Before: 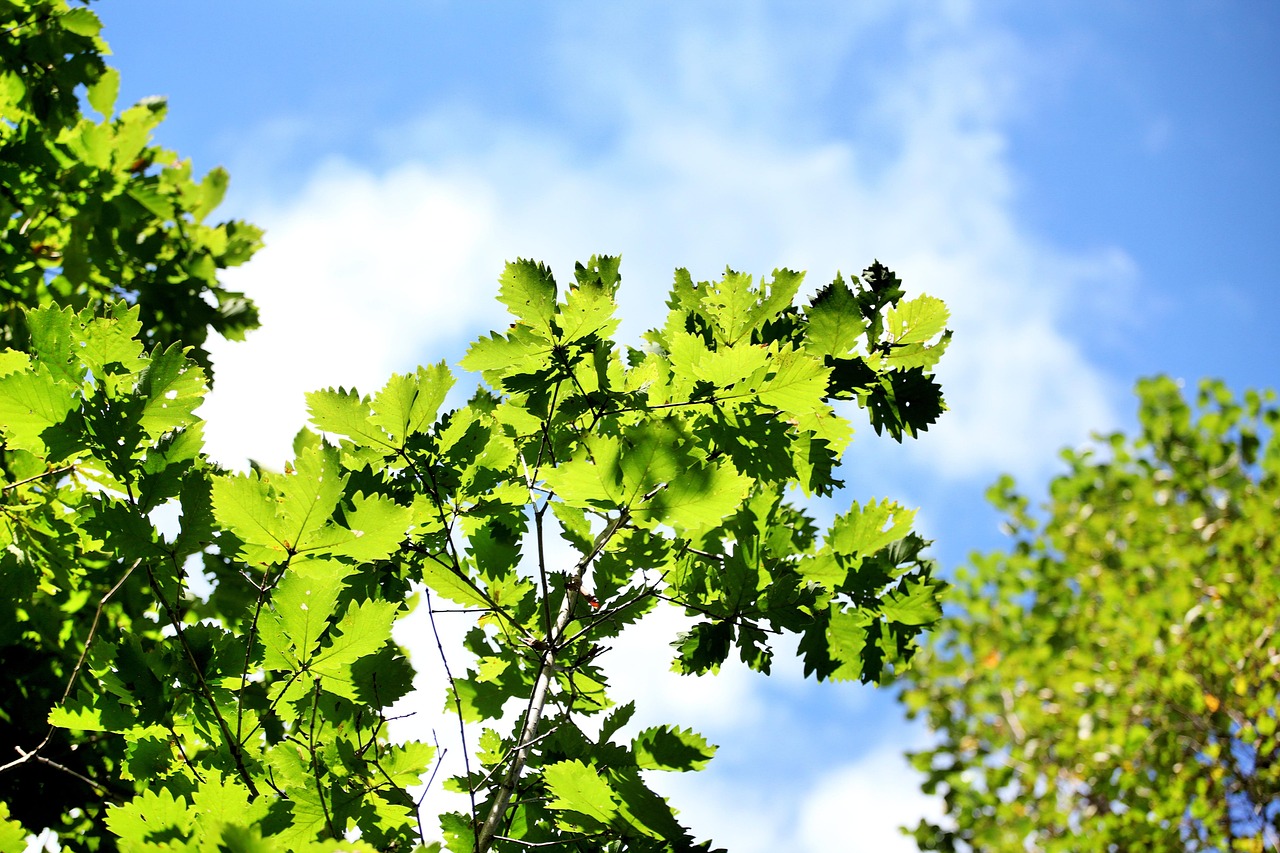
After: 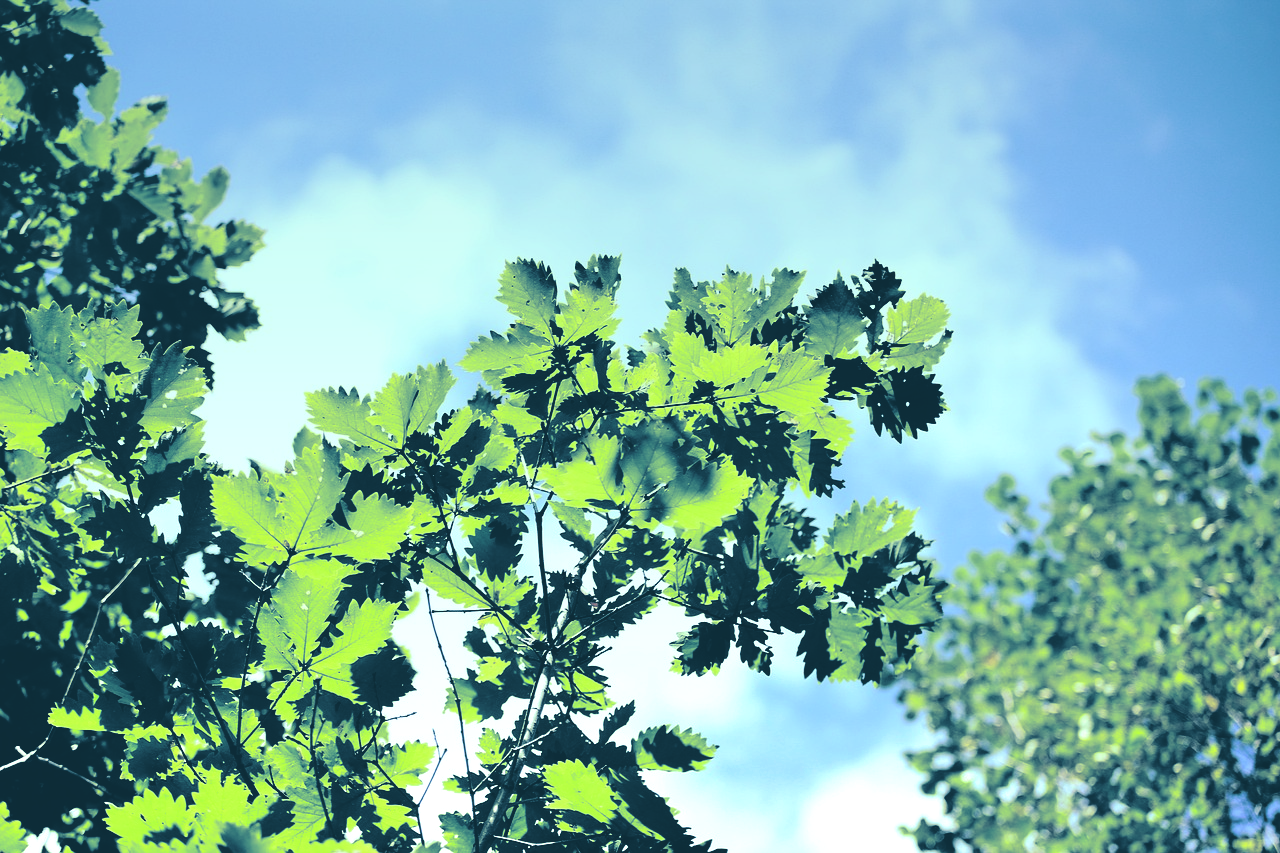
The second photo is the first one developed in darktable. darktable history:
graduated density: on, module defaults
base curve: curves: ch0 [(0, 0.024) (0.055, 0.065) (0.121, 0.166) (0.236, 0.319) (0.693, 0.726) (1, 1)], preserve colors none
color balance: mode lift, gamma, gain (sRGB), lift [0.997, 0.979, 1.021, 1.011], gamma [1, 1.084, 0.916, 0.998], gain [1, 0.87, 1.13, 1.101], contrast 4.55%, contrast fulcrum 38.24%, output saturation 104.09%
color balance rgb: on, module defaults
split-toning: shadows › hue 212.4°, balance -70
